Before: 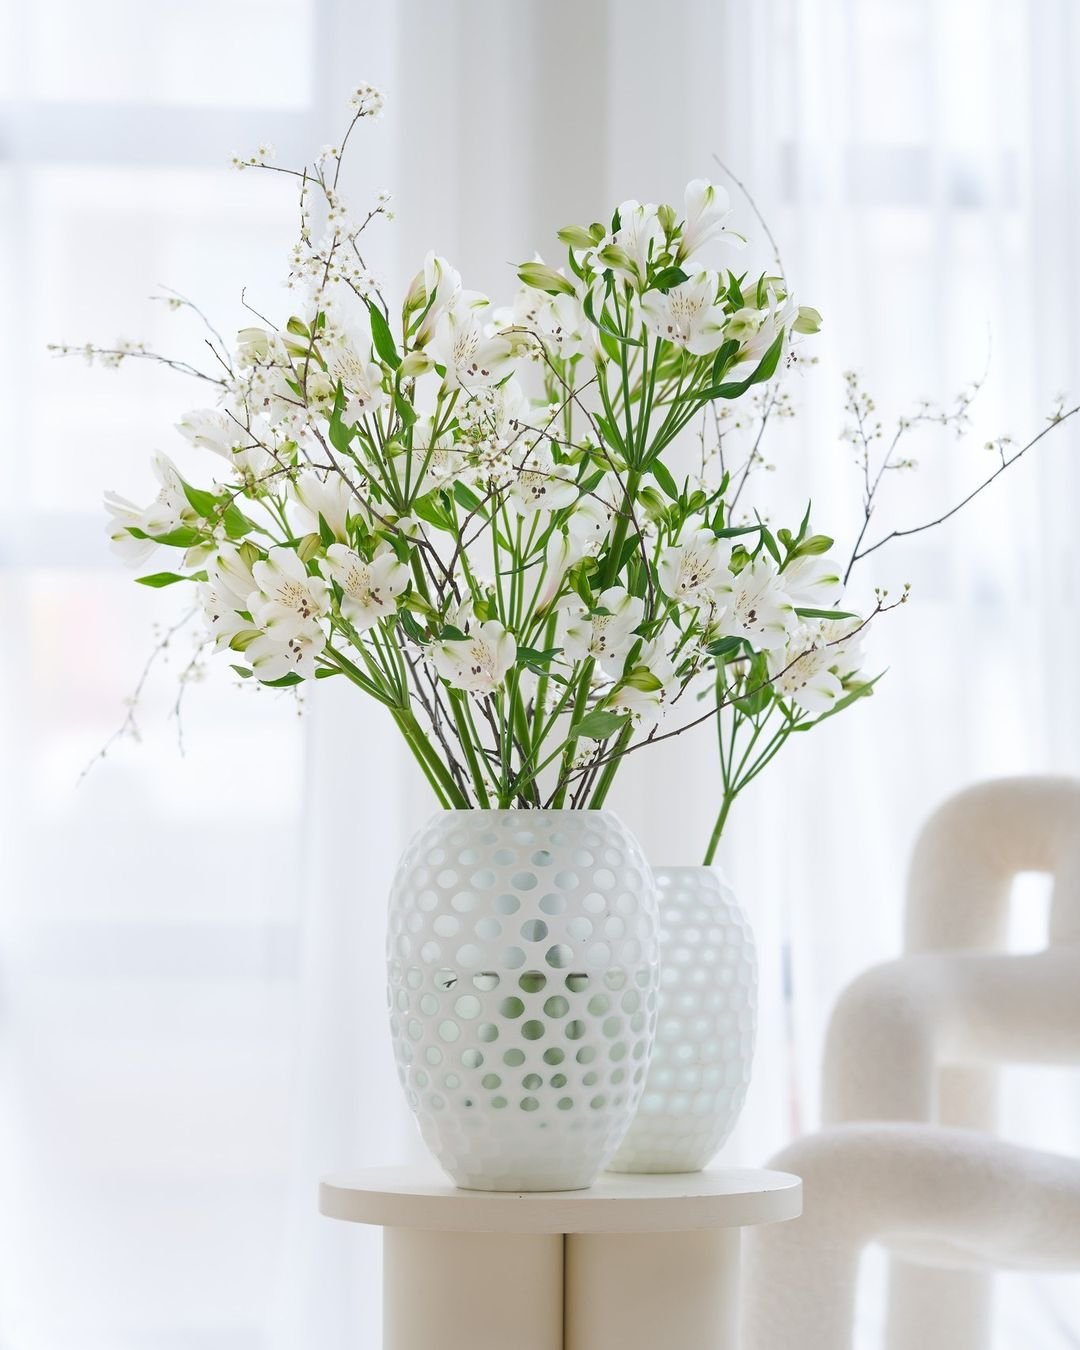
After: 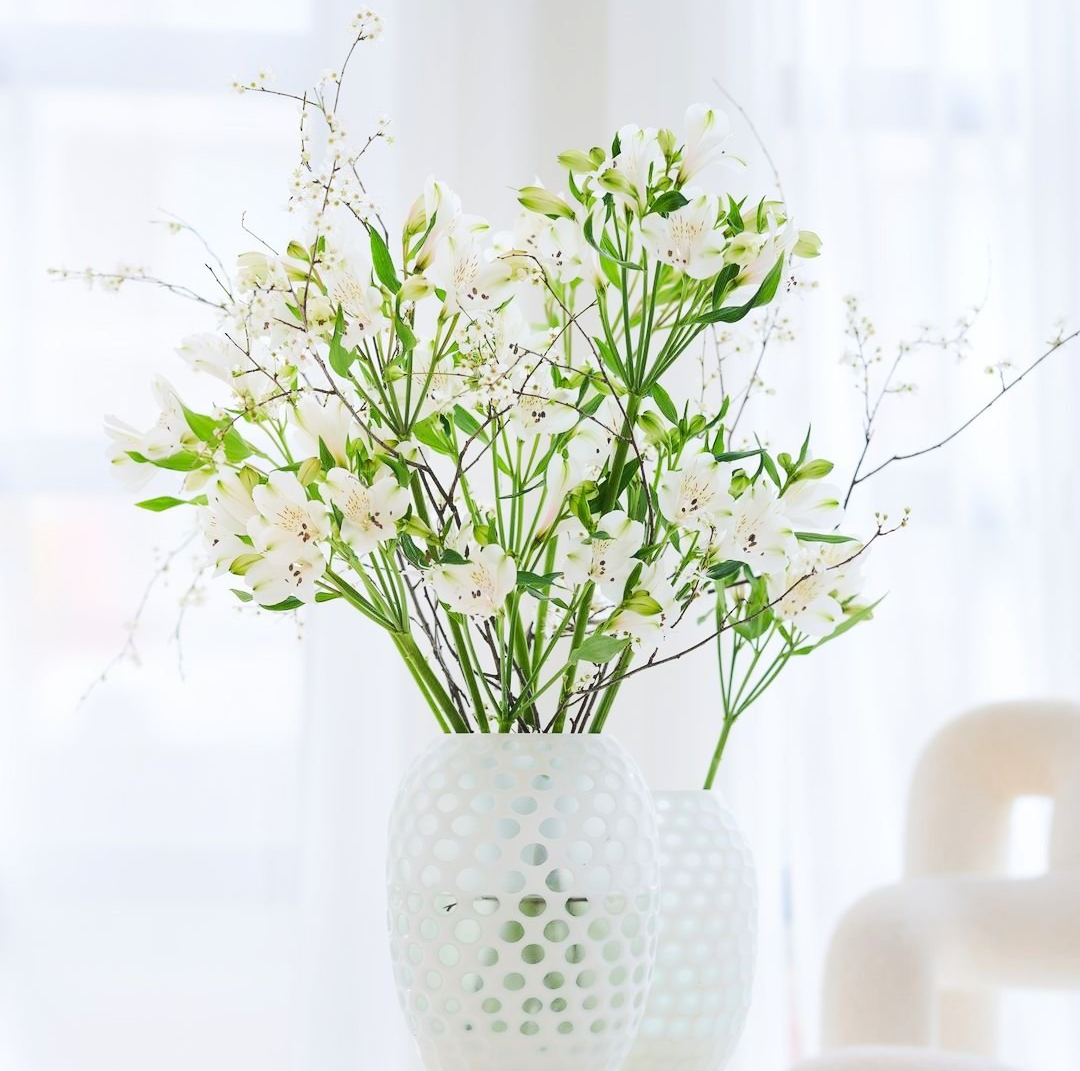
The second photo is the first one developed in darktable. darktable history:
rgb curve: curves: ch0 [(0, 0) (0.284, 0.292) (0.505, 0.644) (1, 1)], compensate middle gray true
crop and rotate: top 5.667%, bottom 14.937%
